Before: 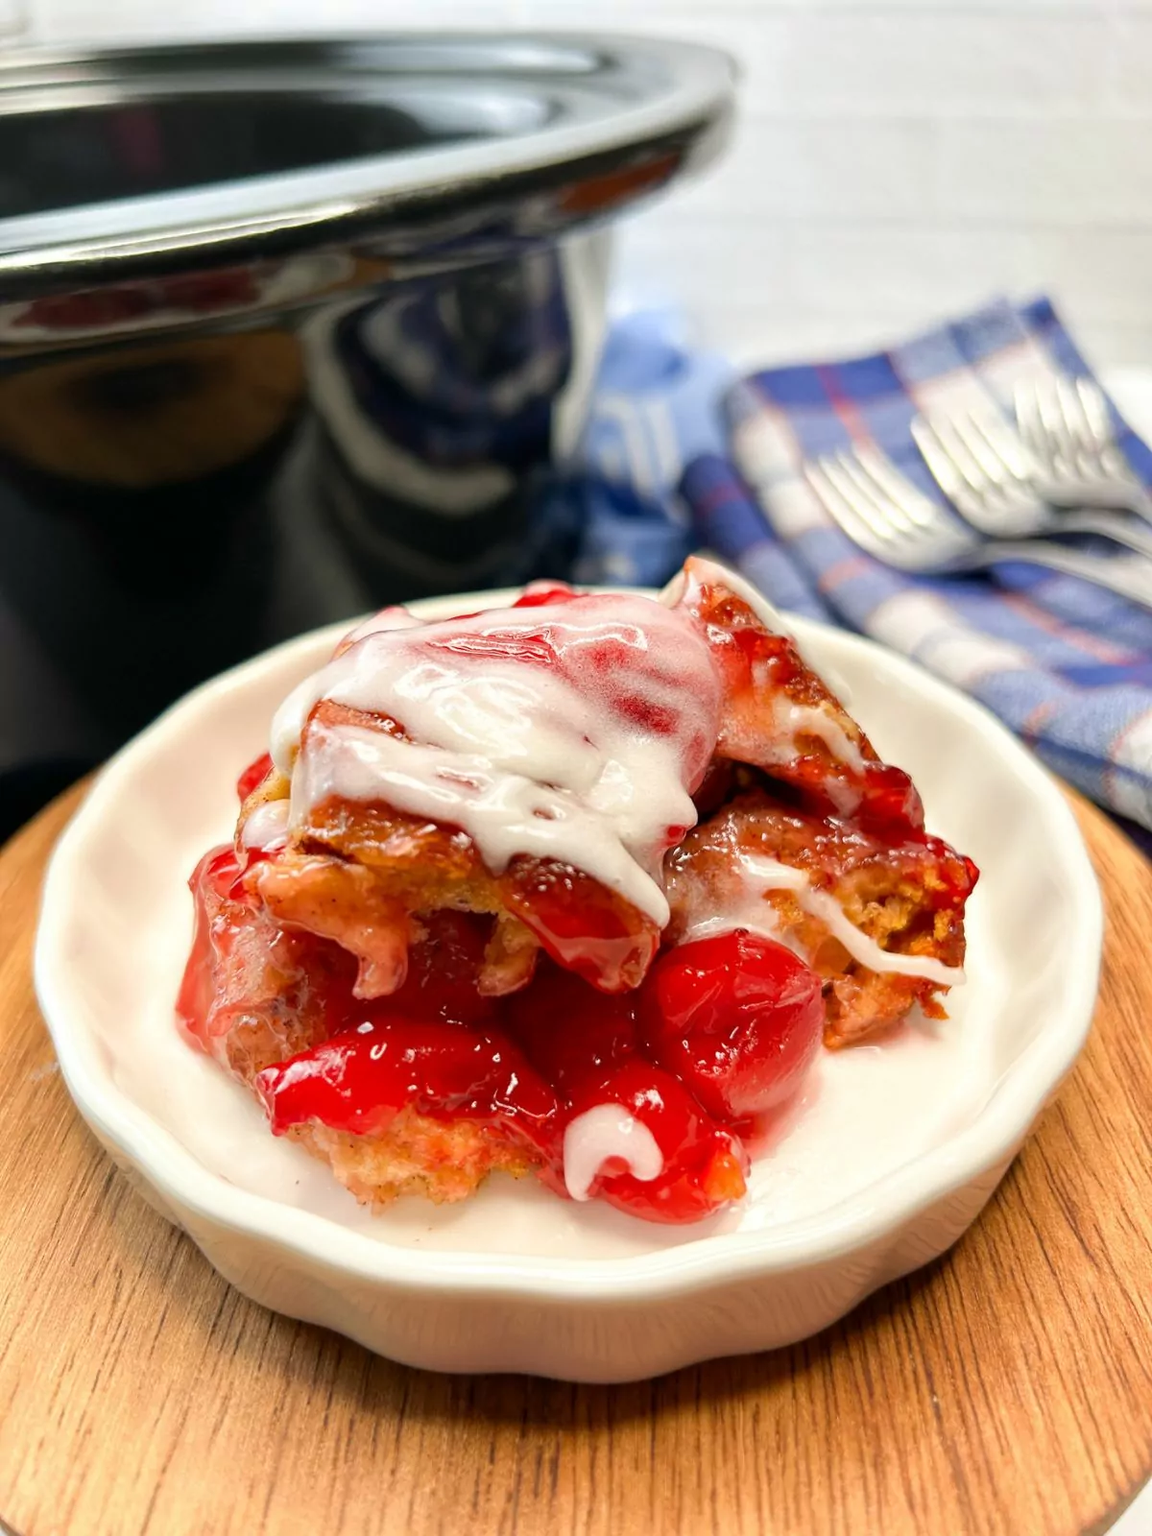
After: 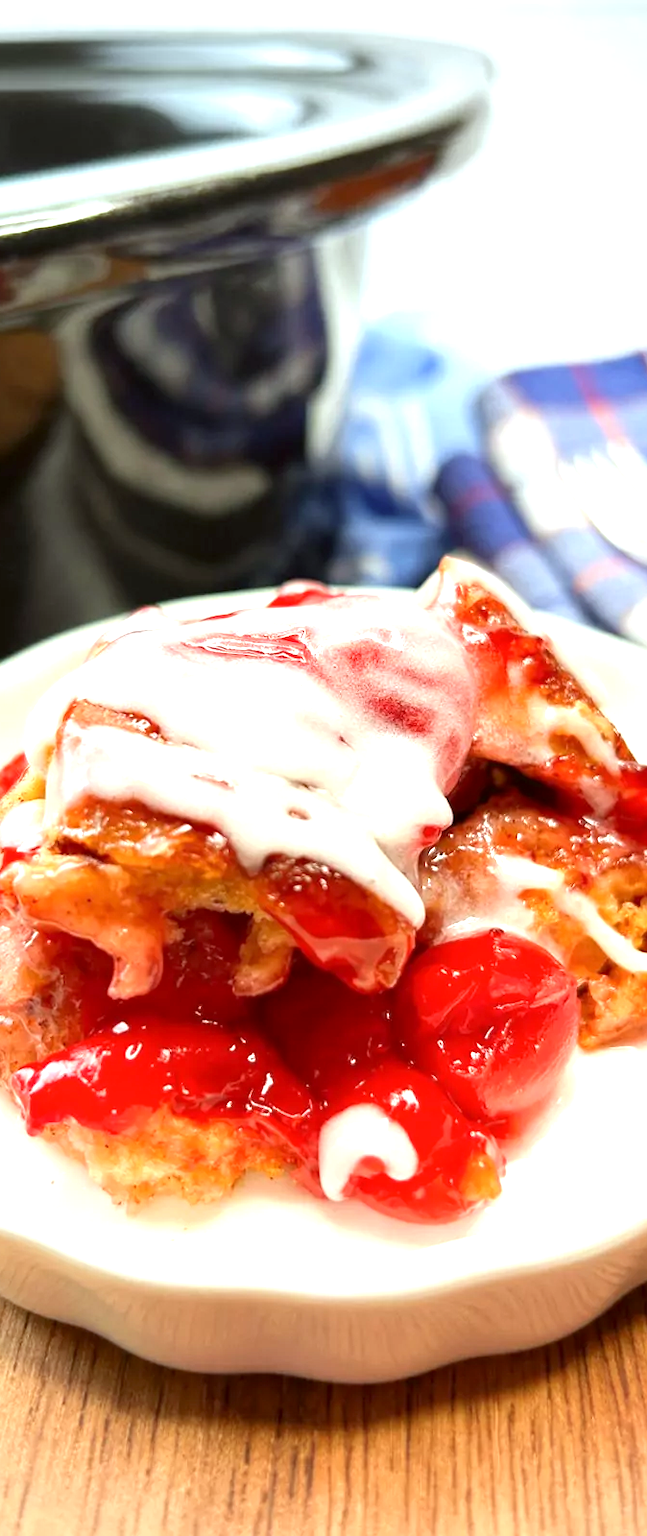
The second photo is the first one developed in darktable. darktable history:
color correction: highlights a* -4.95, highlights b* -3.52, shadows a* 3.77, shadows b* 4.27
vignetting: fall-off start 79.8%, brightness -0.576, saturation -0.256
exposure: black level correction 0, exposure 0.89 EV, compensate exposure bias true, compensate highlight preservation false
crop: left 21.294%, right 22.484%
